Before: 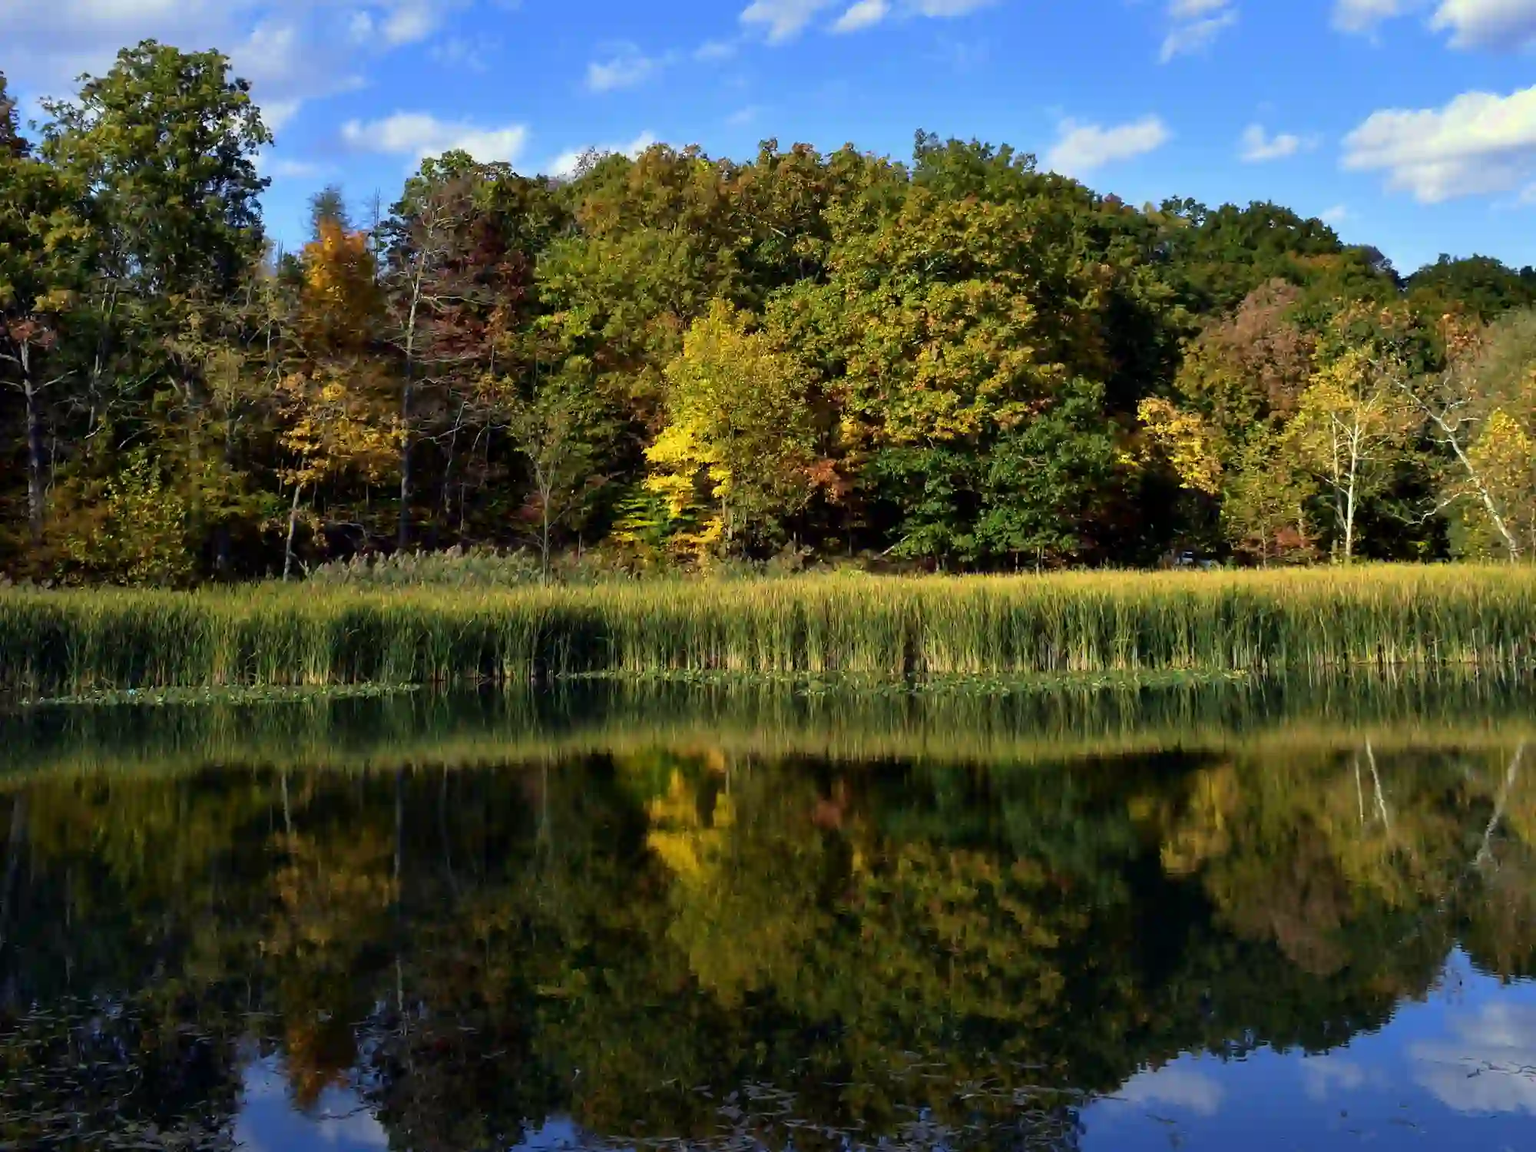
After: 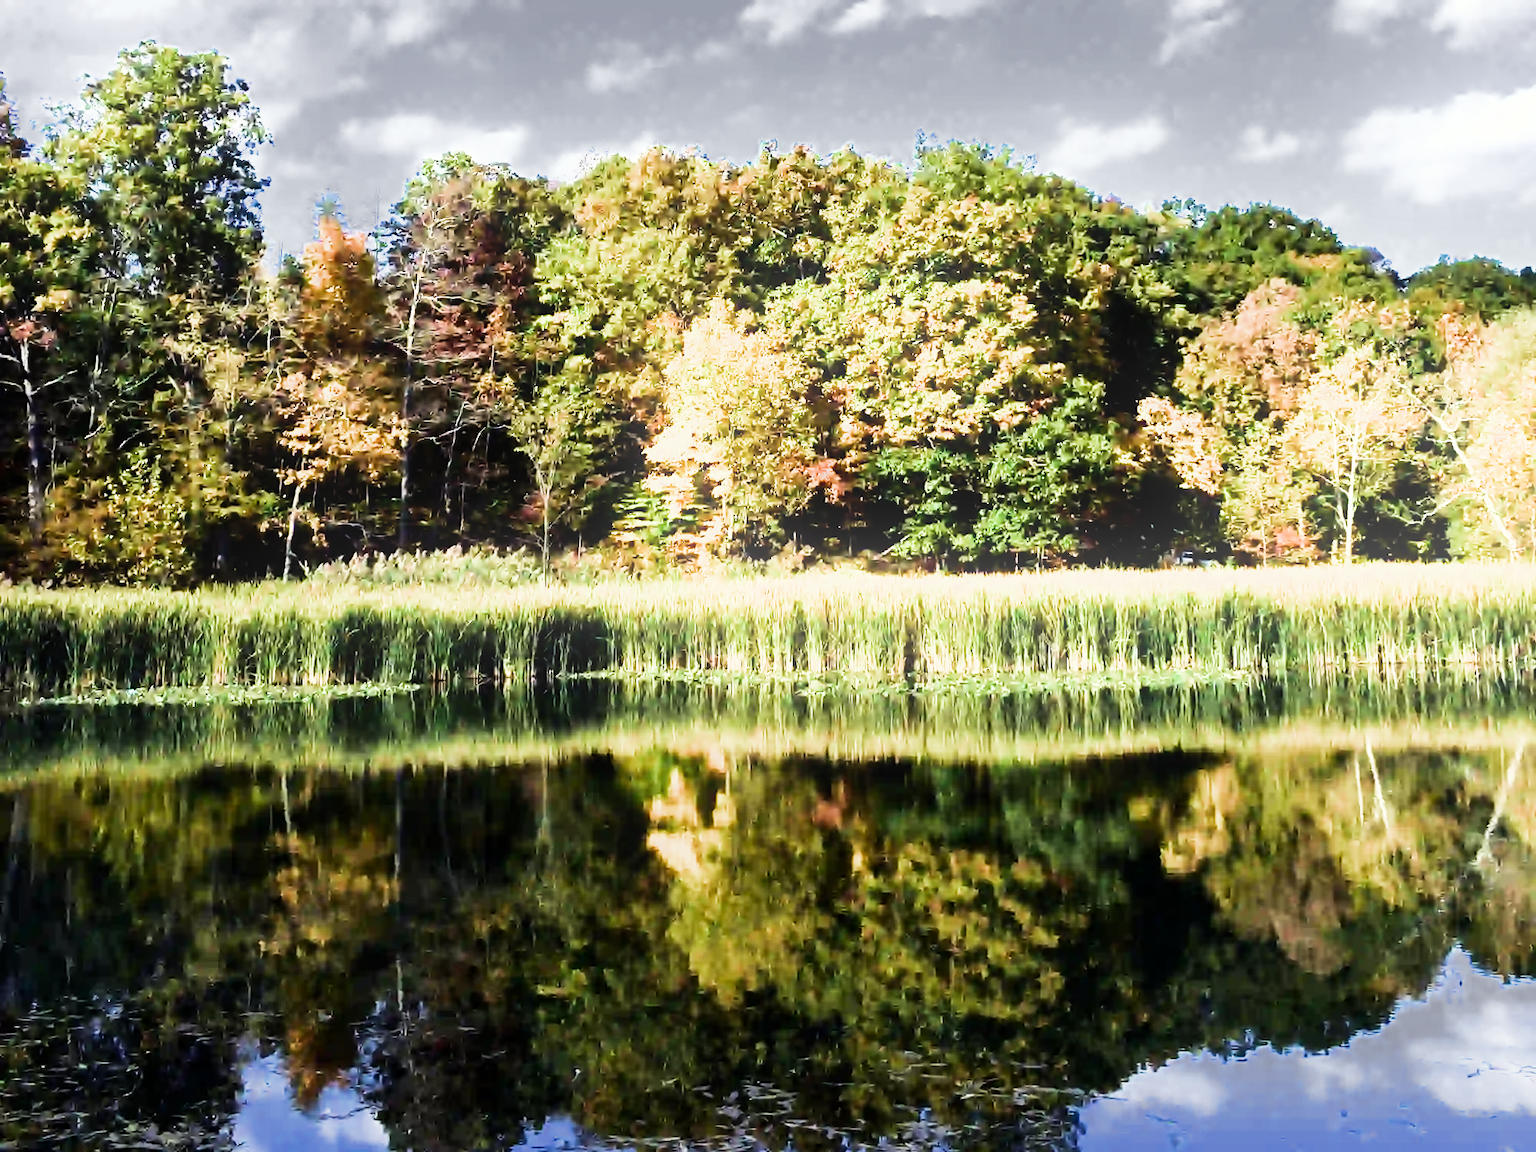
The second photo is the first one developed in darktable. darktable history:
bloom: size 15%, threshold 97%, strength 7%
filmic rgb: middle gray luminance 4.29%, black relative exposure -13 EV, white relative exposure 5 EV, threshold 6 EV, target black luminance 0%, hardness 5.19, latitude 59.69%, contrast 0.767, highlights saturation mix 5%, shadows ↔ highlights balance 25.95%, add noise in highlights 0, color science v3 (2019), use custom middle-gray values true, iterations of high-quality reconstruction 0, contrast in highlights soft, enable highlight reconstruction true
exposure: compensate highlight preservation false
rgb curve: curves: ch0 [(0, 0) (0.21, 0.15) (0.24, 0.21) (0.5, 0.75) (0.75, 0.96) (0.89, 0.99) (1, 1)]; ch1 [(0, 0.02) (0.21, 0.13) (0.25, 0.2) (0.5, 0.67) (0.75, 0.9) (0.89, 0.97) (1, 1)]; ch2 [(0, 0.02) (0.21, 0.13) (0.25, 0.2) (0.5, 0.67) (0.75, 0.9) (0.89, 0.97) (1, 1)], compensate middle gray true
